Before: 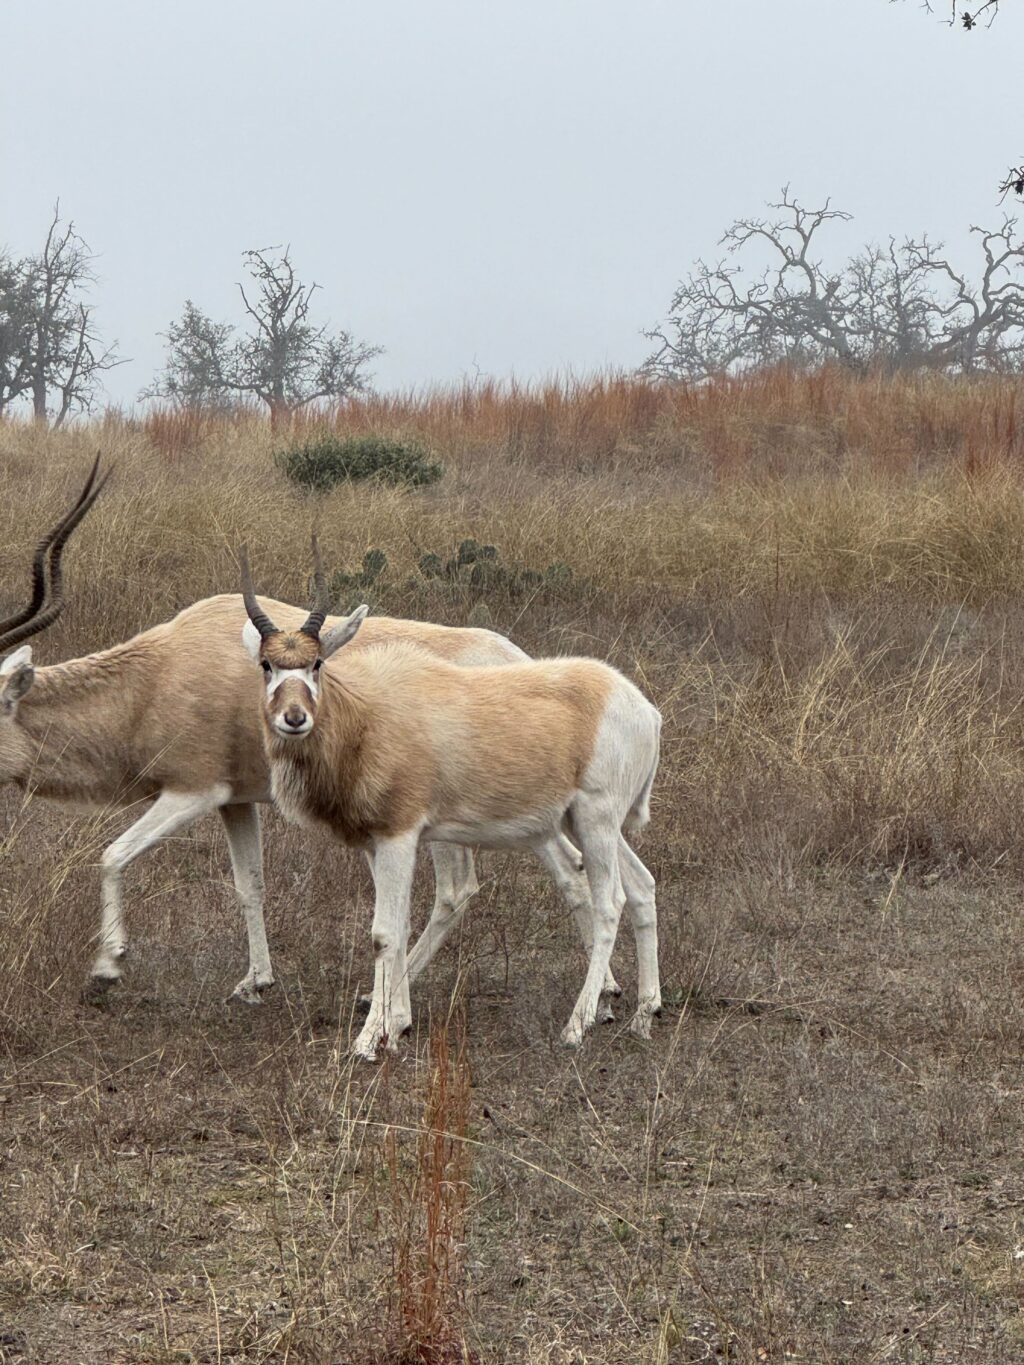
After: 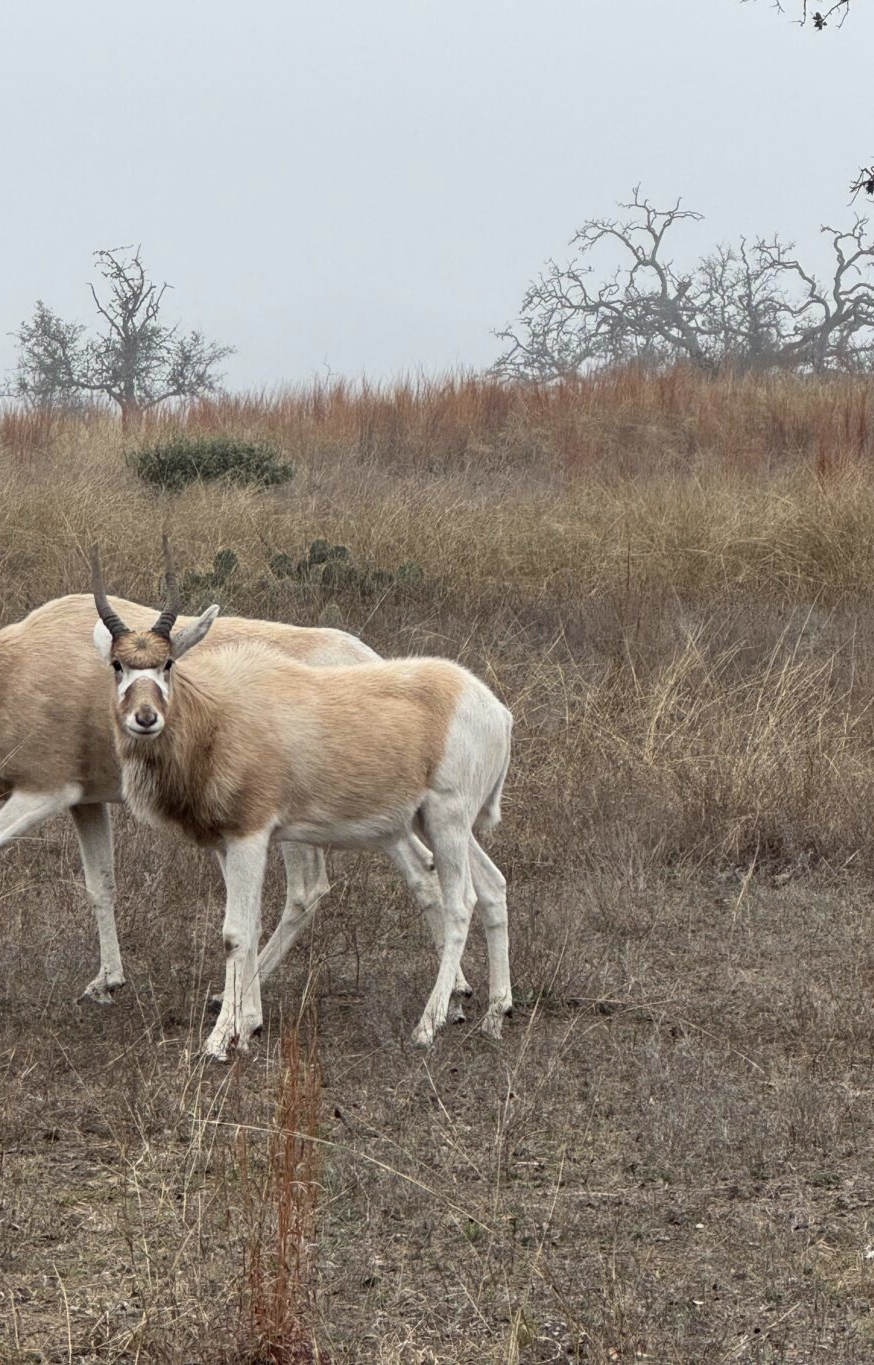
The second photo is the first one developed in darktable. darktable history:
crop and rotate: left 14.584%
color correction: saturation 0.85
